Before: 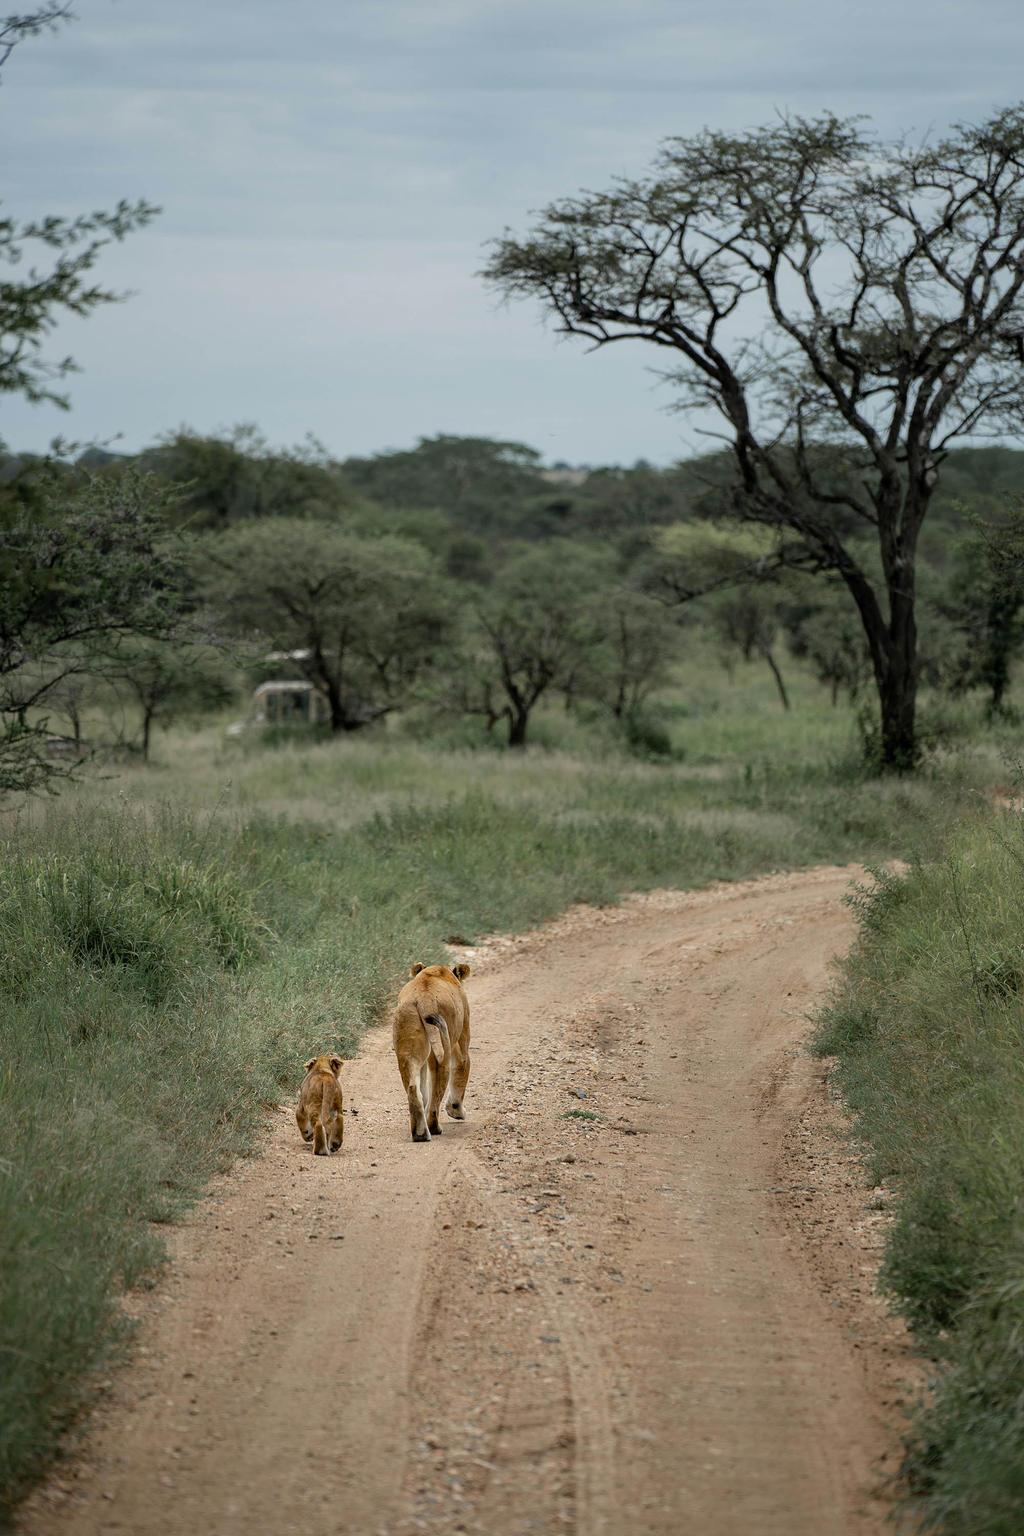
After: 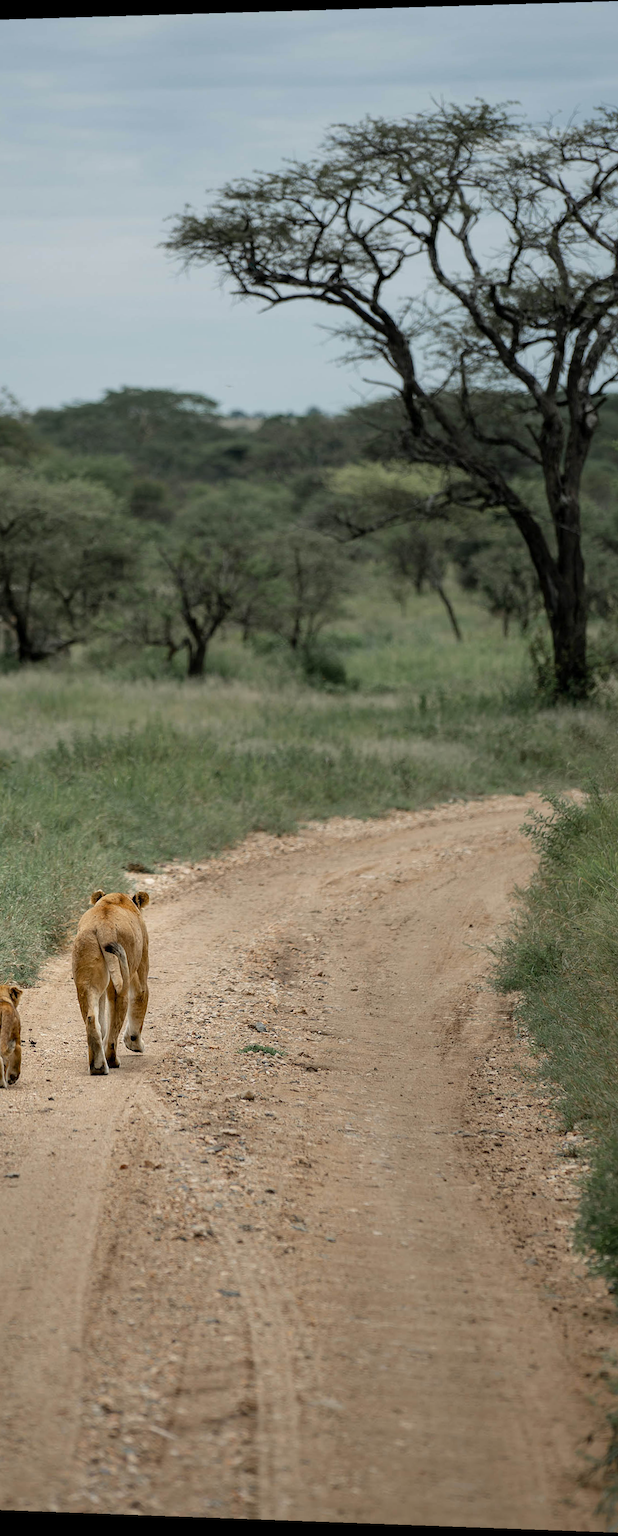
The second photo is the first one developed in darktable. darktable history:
crop: left 31.458%, top 0%, right 11.876%
rotate and perspective: rotation 0.128°, lens shift (vertical) -0.181, lens shift (horizontal) -0.044, shear 0.001, automatic cropping off
